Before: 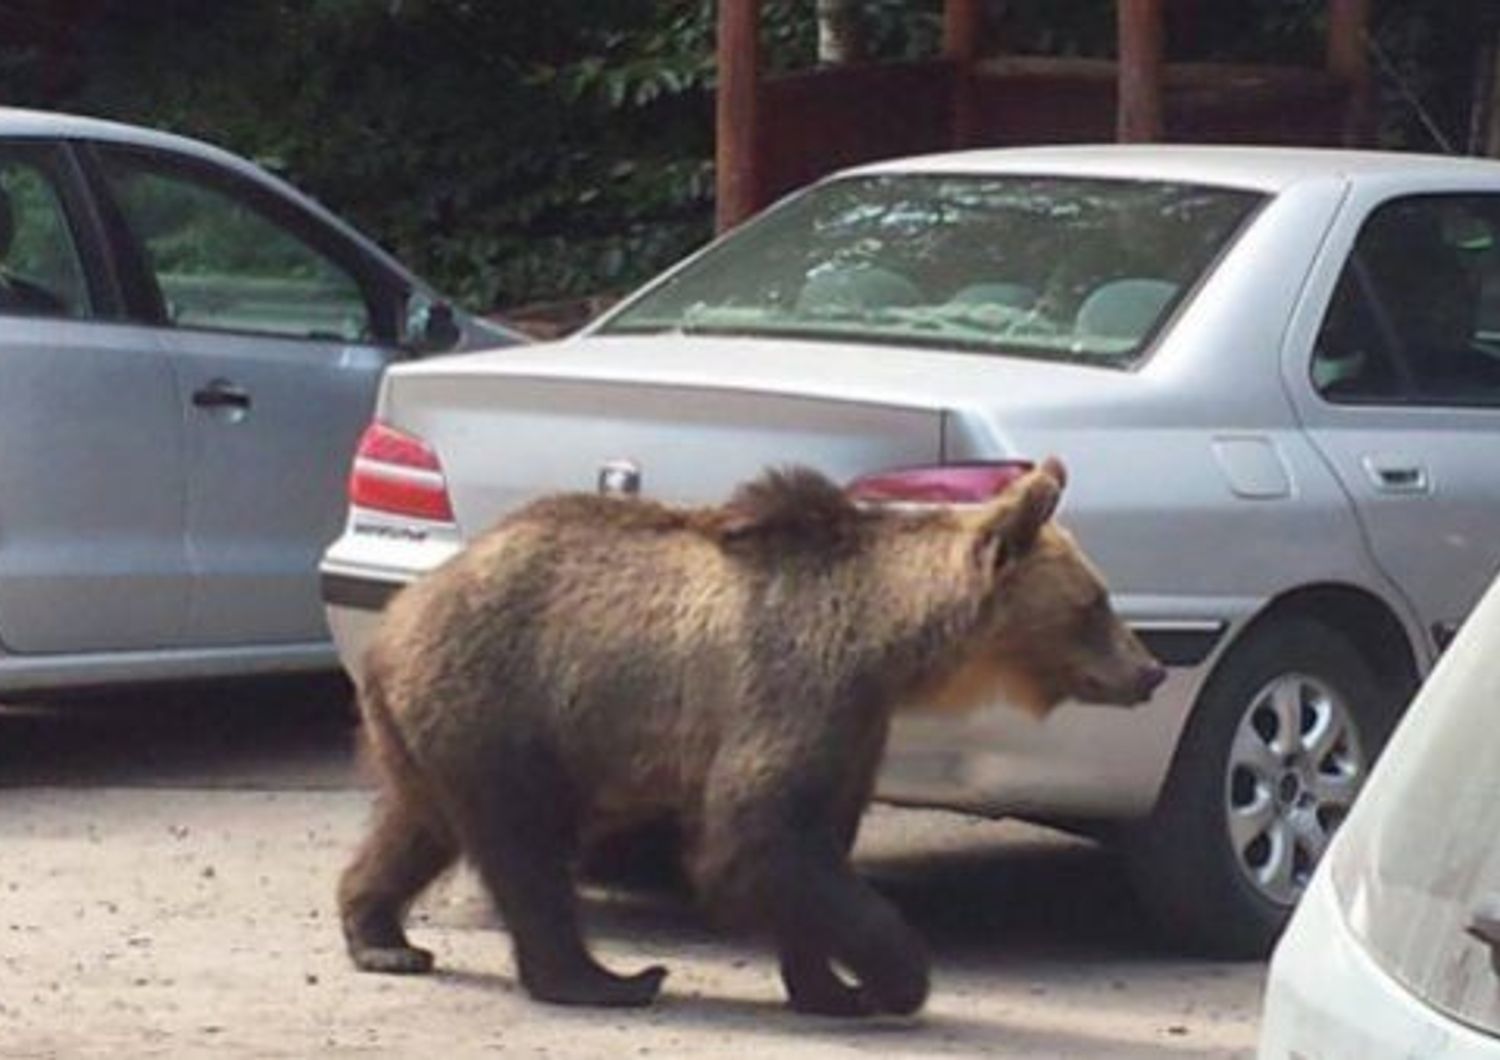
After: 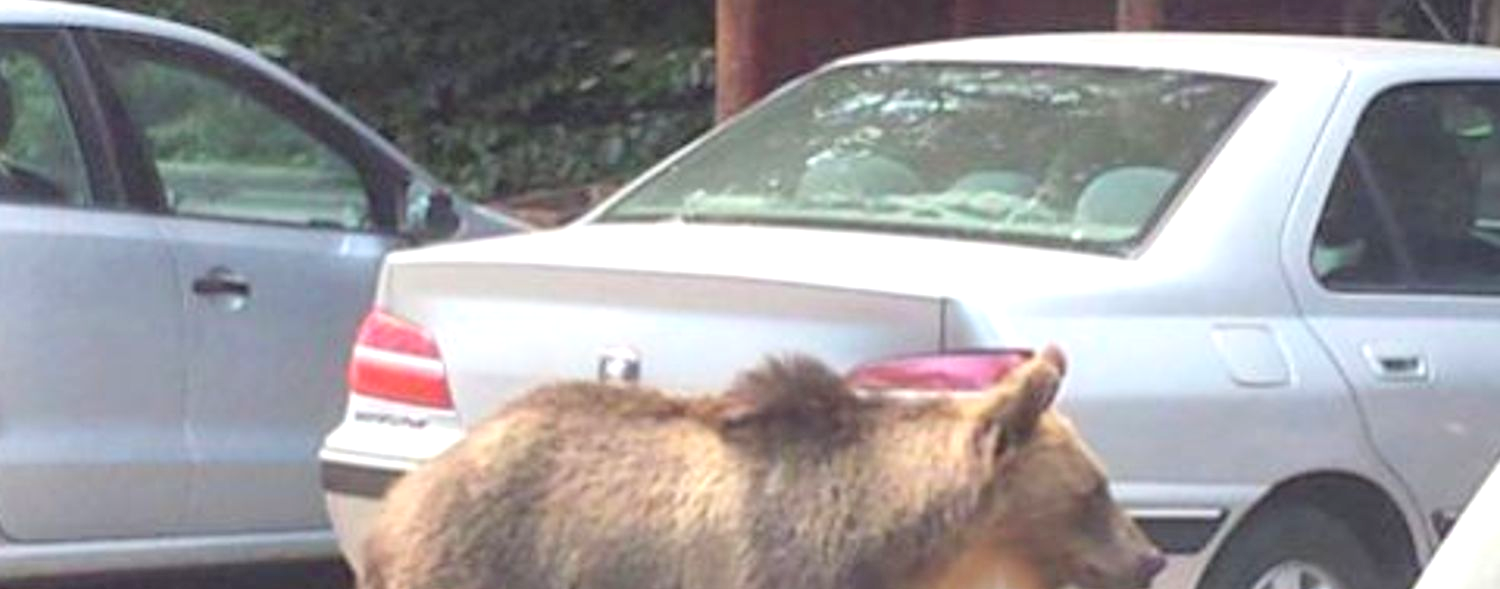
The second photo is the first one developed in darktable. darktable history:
exposure: black level correction 0, exposure 0.701 EV, compensate highlight preservation false
base curve: curves: ch0 [(0, 0) (0.297, 0.298) (1, 1)], preserve colors none
crop and rotate: top 10.626%, bottom 33.75%
contrast brightness saturation: brightness 0.153
